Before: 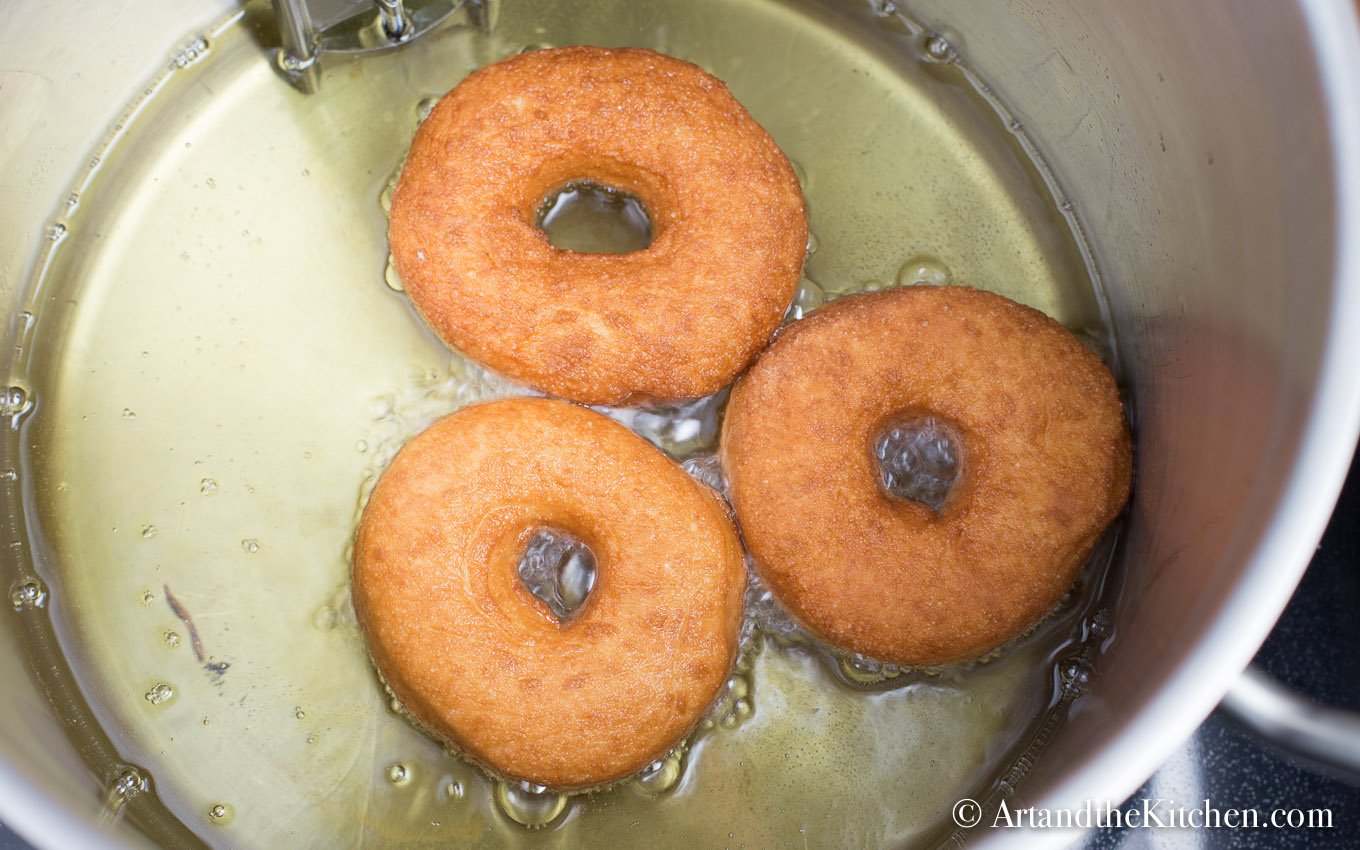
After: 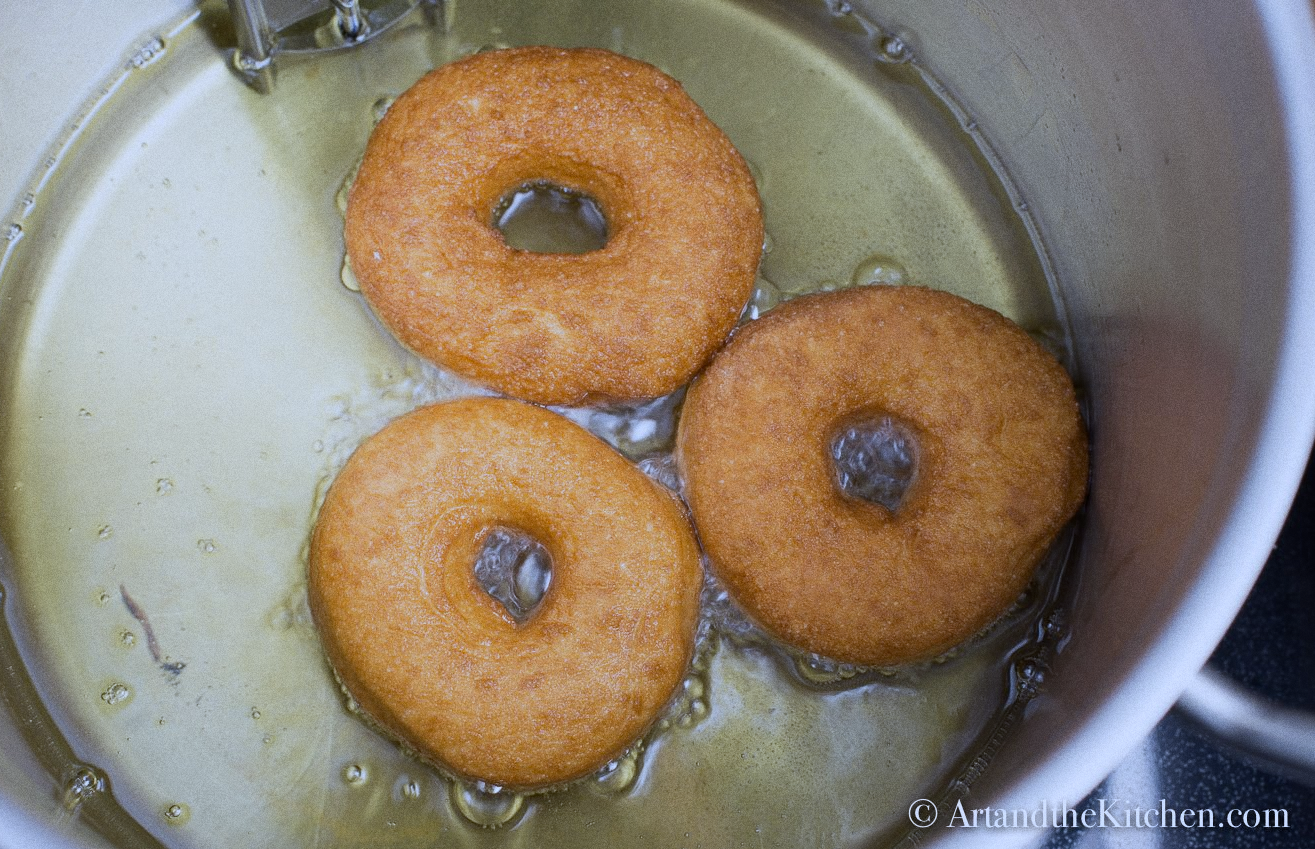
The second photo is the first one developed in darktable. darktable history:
exposure: exposure -0.492 EV, compensate highlight preservation false
vibrance: on, module defaults
crop and rotate: left 3.238%
color contrast: green-magenta contrast 0.81
white balance: red 0.948, green 1.02, blue 1.176
grain: on, module defaults
color balance rgb: global vibrance 10%
rgb levels: preserve colors max RGB
